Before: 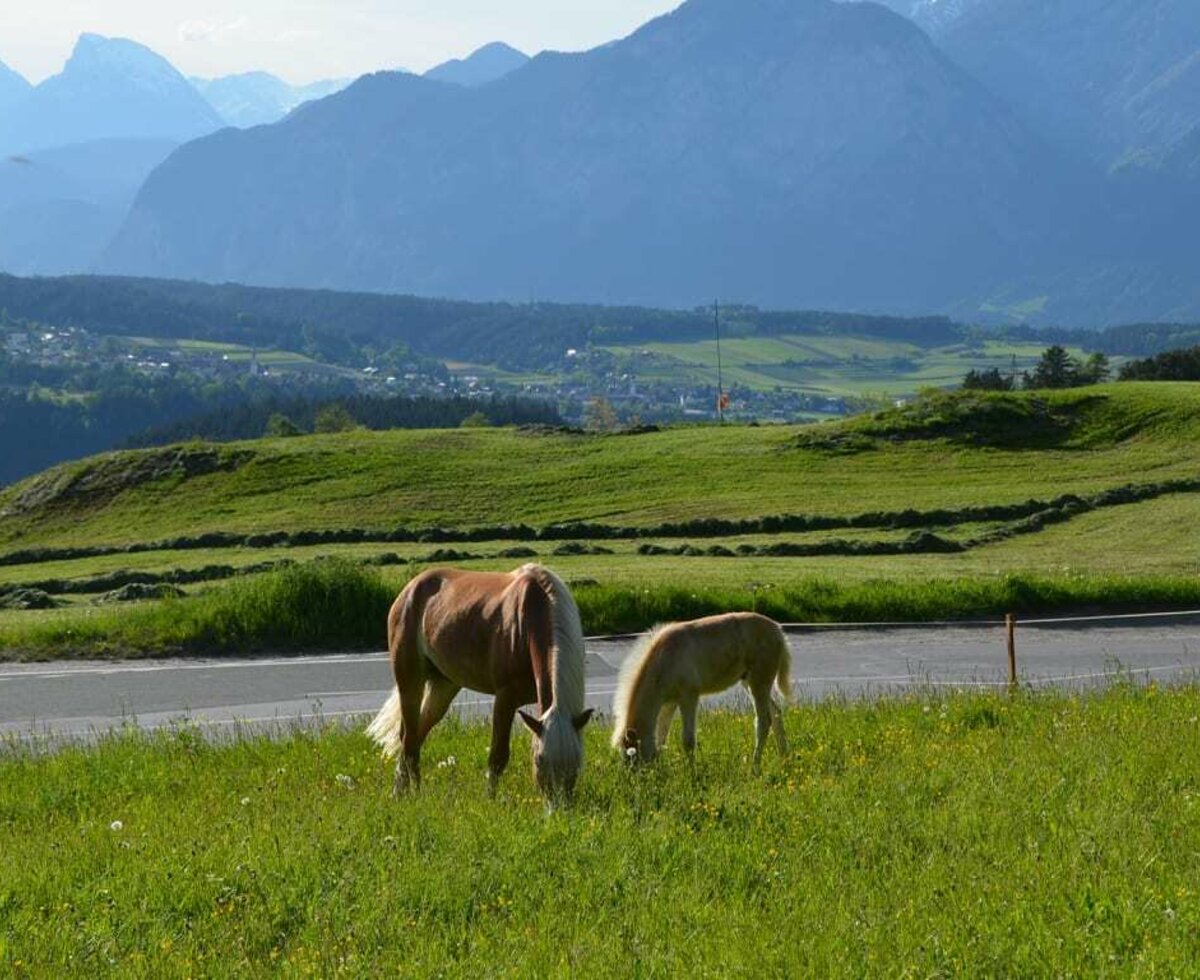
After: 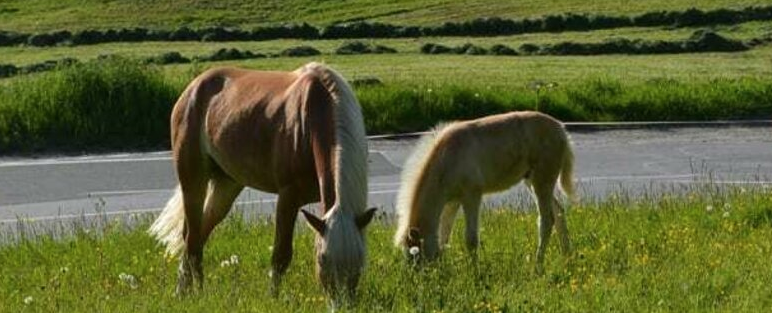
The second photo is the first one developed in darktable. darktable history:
contrast brightness saturation: contrast 0.01, saturation -0.05
crop: left 18.091%, top 51.13%, right 17.525%, bottom 16.85%
